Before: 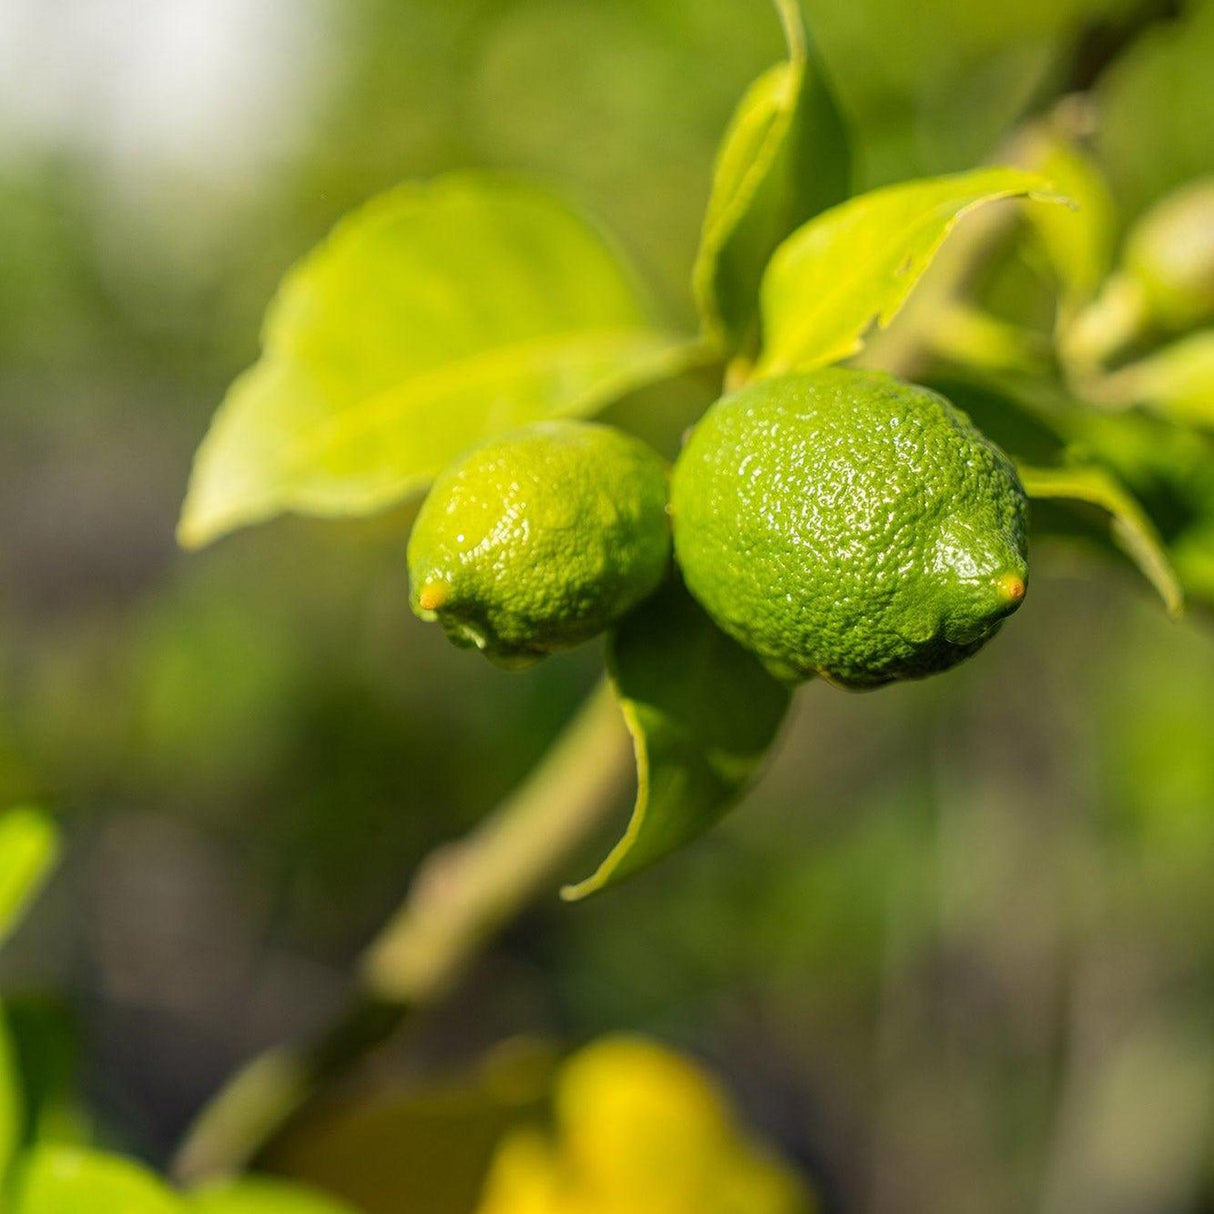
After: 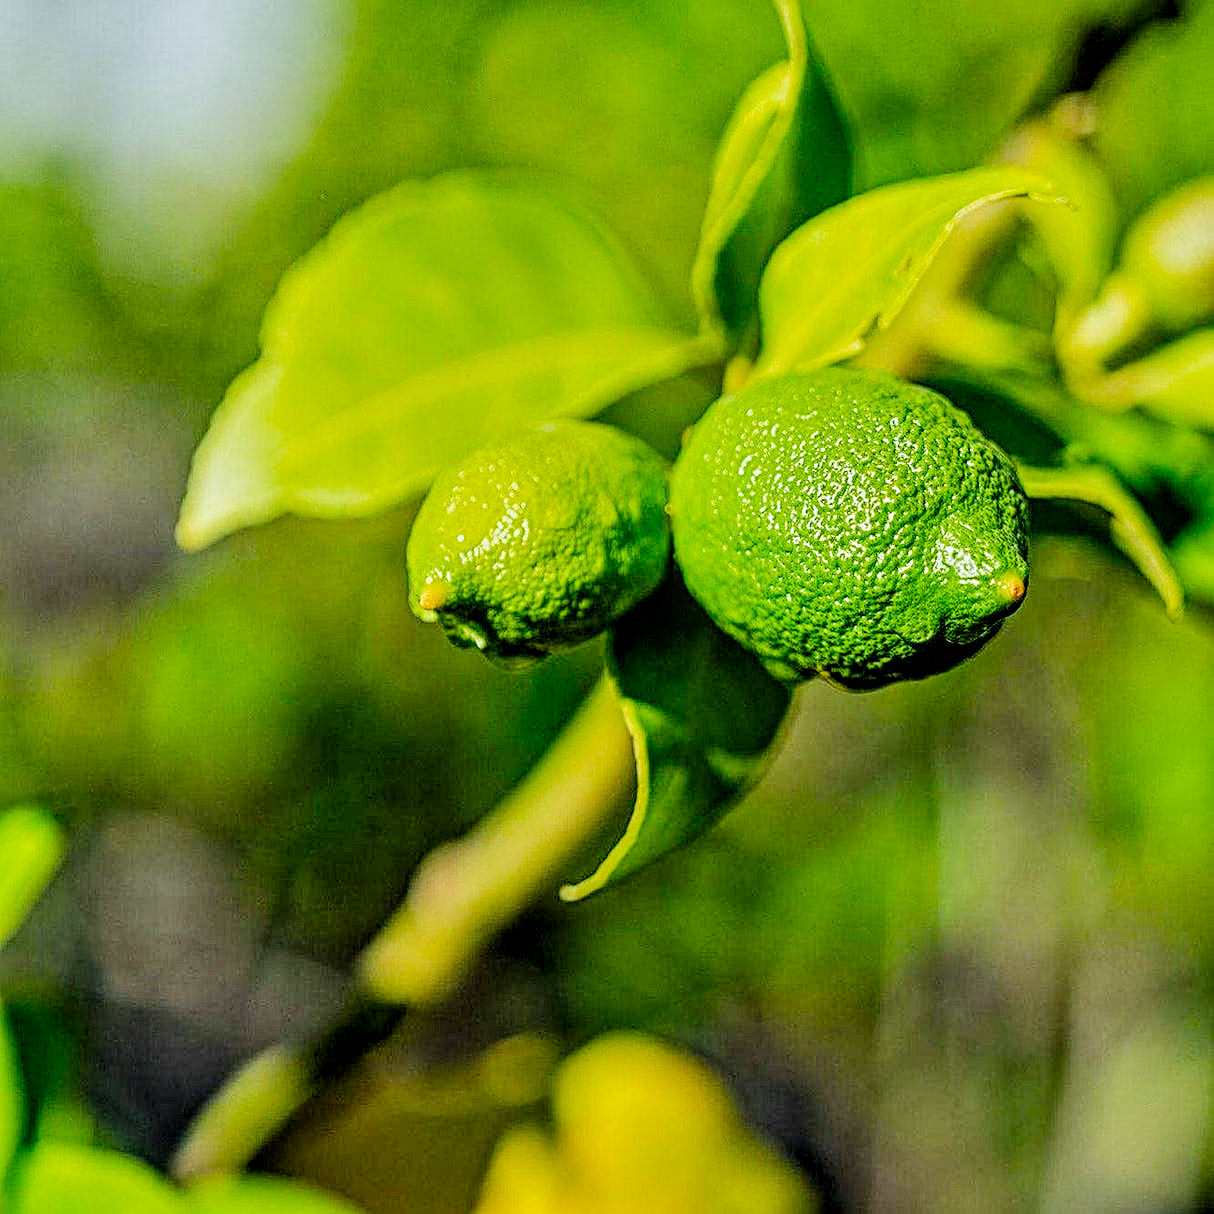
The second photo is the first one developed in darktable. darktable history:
color calibration: illuminant Planckian (black body), adaptation linear Bradford (ICC v4), x 0.364, y 0.367, temperature 4417.56 K, saturation algorithm version 1 (2020)
filmic rgb: black relative exposure -7.75 EV, white relative exposure 4.4 EV, threshold 3 EV, hardness 3.76, latitude 38.11%, contrast 0.966, highlights saturation mix 10%, shadows ↔ highlights balance 4.59%, color science v4 (2020), enable highlight reconstruction true
local contrast: on, module defaults
shadows and highlights: soften with gaussian
contrast brightness saturation: contrast 0.04, saturation 0.16
sharpen: on, module defaults
contrast equalizer: octaves 7, y [[0.5, 0.542, 0.583, 0.625, 0.667, 0.708], [0.5 ×6], [0.5 ×6], [0 ×6], [0 ×6]]
base curve: curves: ch0 [(0, 0) (0.262, 0.32) (0.722, 0.705) (1, 1)]
tone curve: curves: ch0 [(0, 0) (0.004, 0.002) (0.02, 0.013) (0.218, 0.218) (0.664, 0.718) (0.832, 0.873) (1, 1)], preserve colors none
